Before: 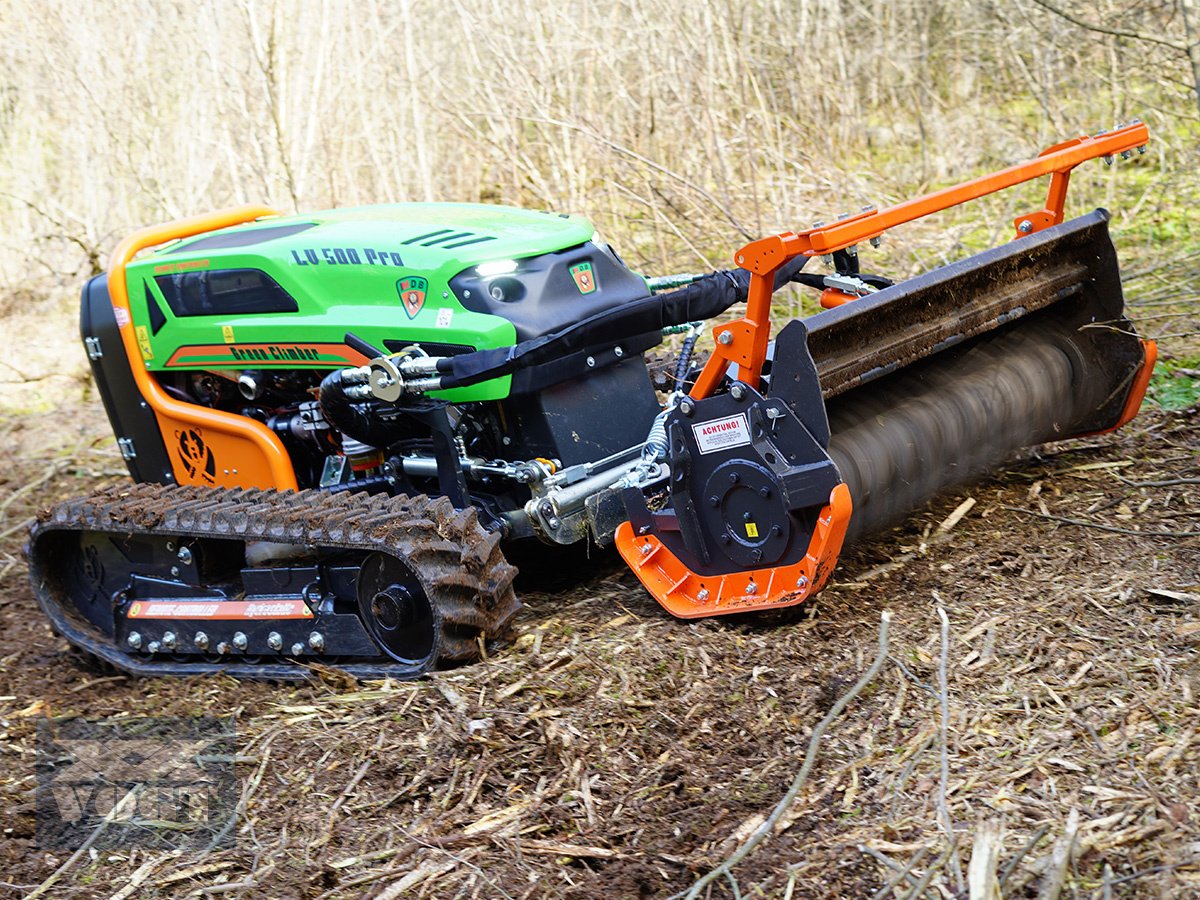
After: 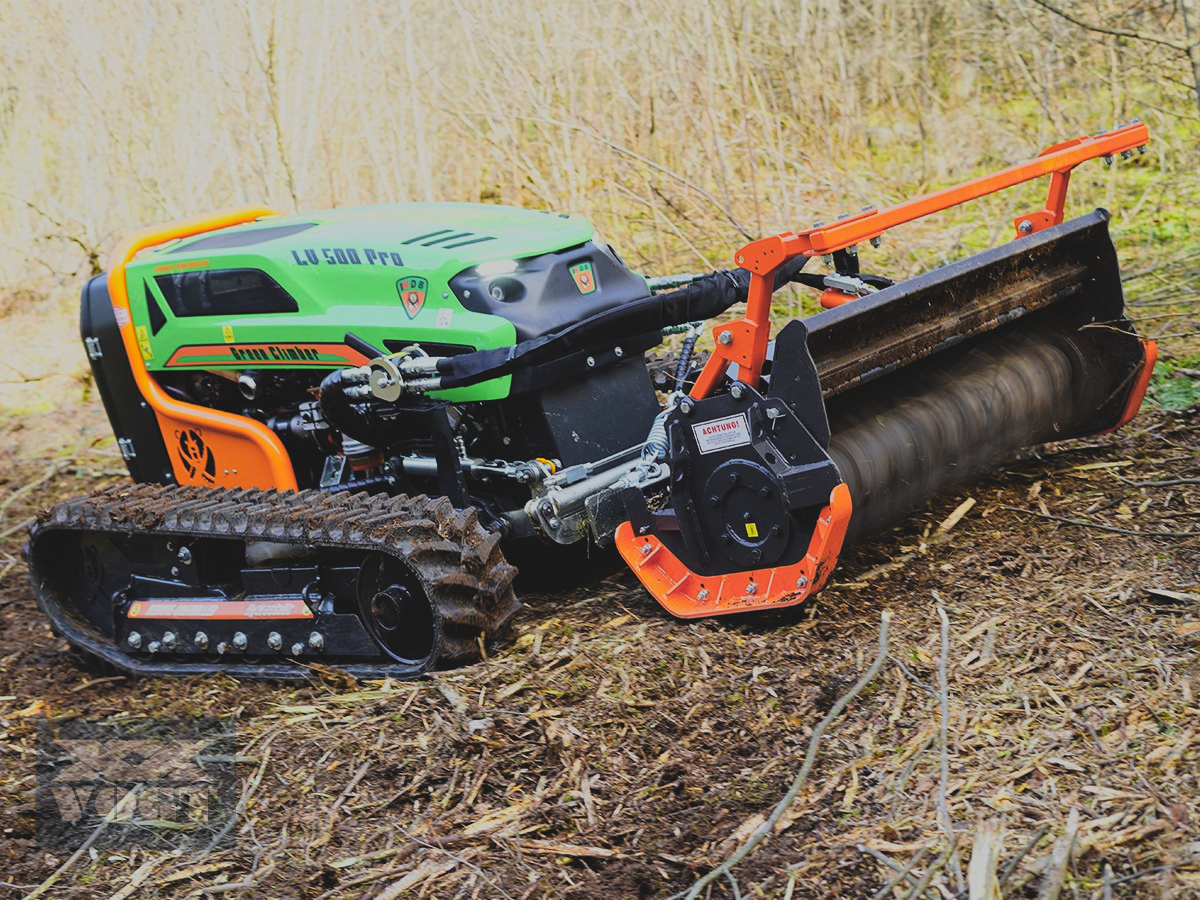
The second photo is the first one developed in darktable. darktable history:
filmic rgb: black relative exposure -7.49 EV, white relative exposure 5 EV, hardness 3.31, contrast 1.297, color science v5 (2021), contrast in shadows safe, contrast in highlights safe
color zones: curves: ch0 [(0.224, 0.526) (0.75, 0.5)]; ch1 [(0.055, 0.526) (0.224, 0.761) (0.377, 0.526) (0.75, 0.5)], mix 27.63%
exposure: black level correction -0.034, exposure -0.494 EV, compensate exposure bias true, compensate highlight preservation false
